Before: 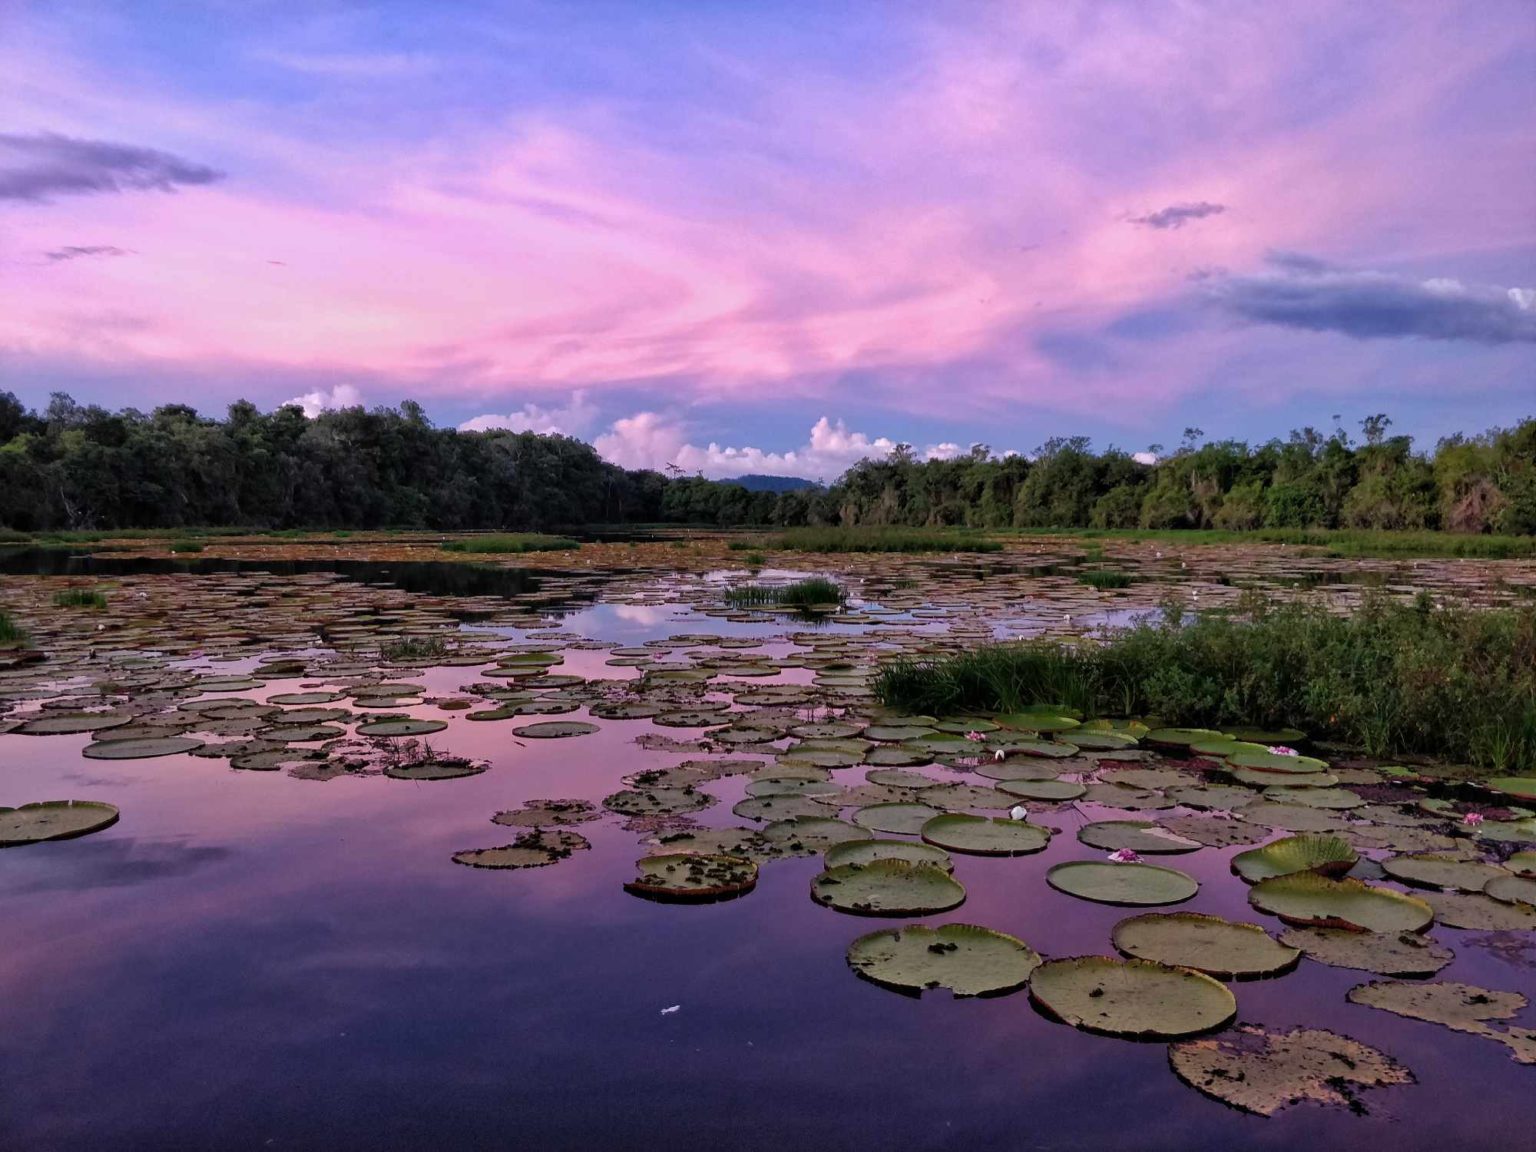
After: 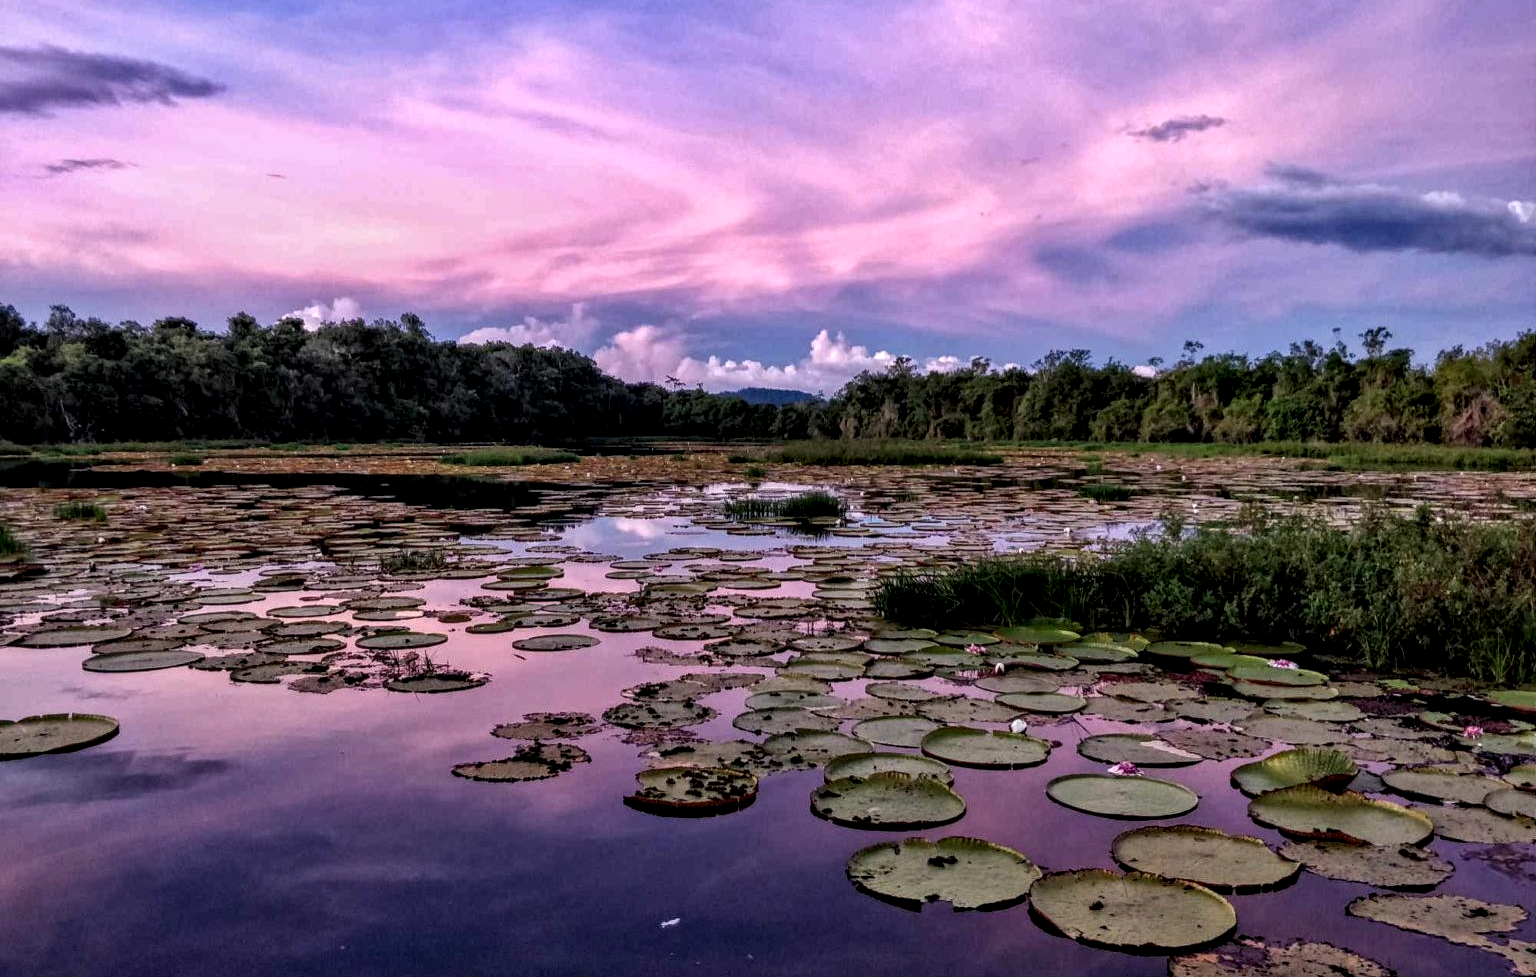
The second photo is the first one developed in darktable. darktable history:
local contrast: highlights 15%, shadows 36%, detail 183%, midtone range 0.467
crop: top 7.581%, bottom 7.54%
